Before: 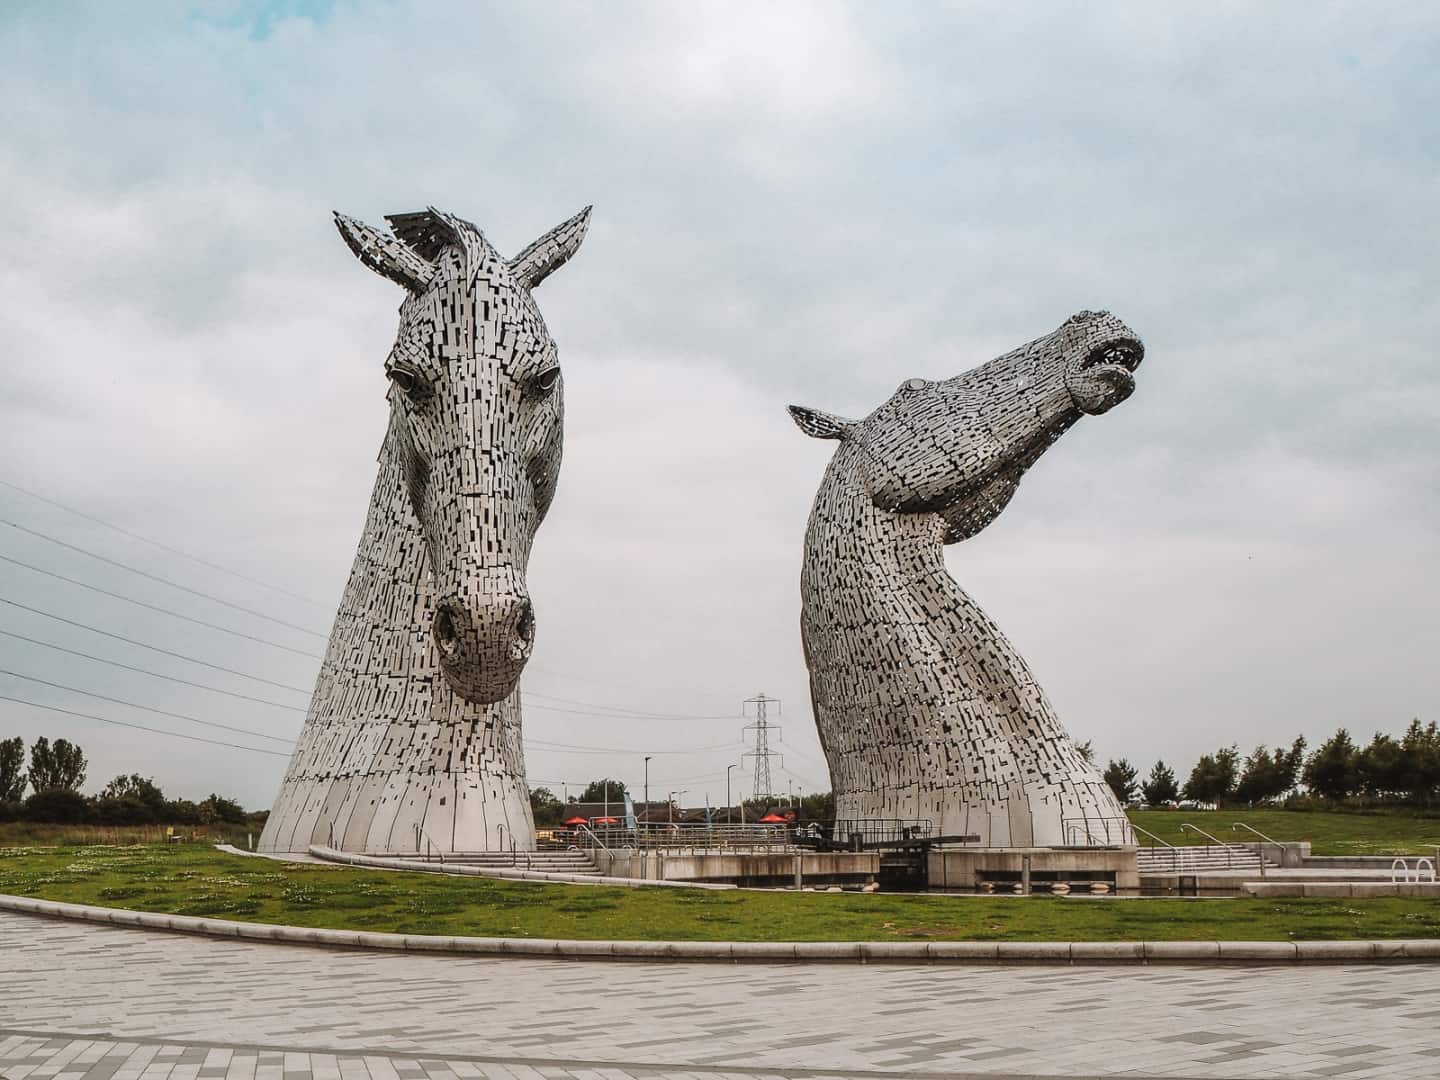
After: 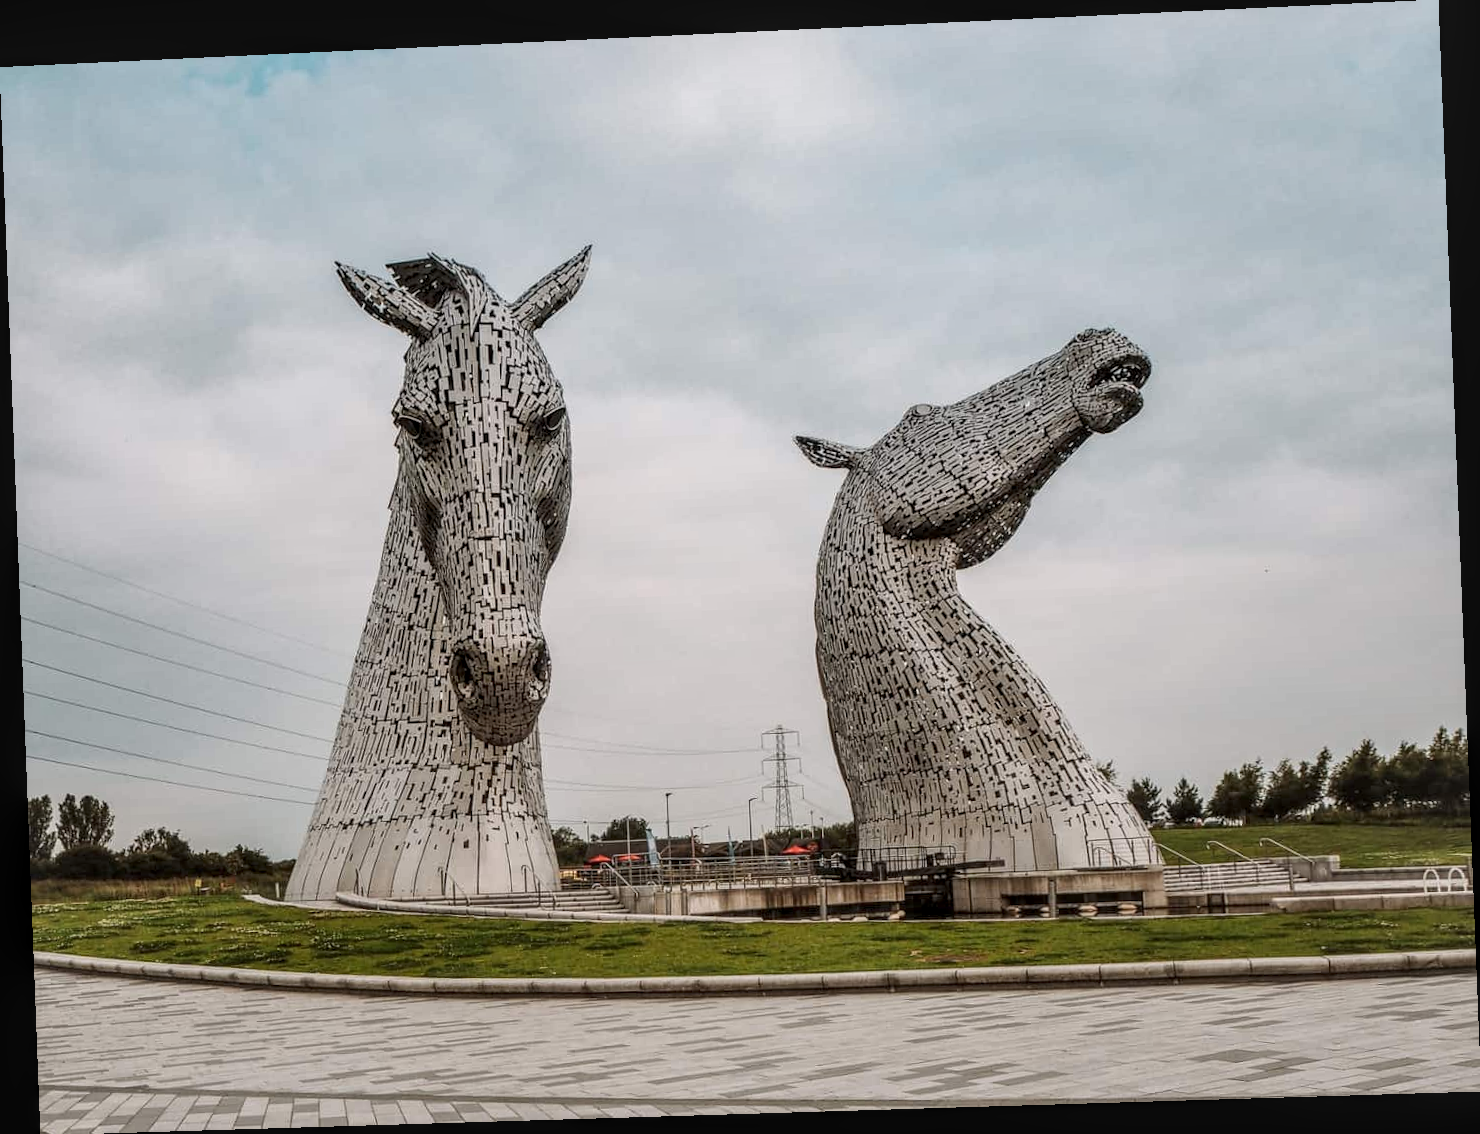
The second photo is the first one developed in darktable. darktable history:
local contrast: detail 130%
rotate and perspective: rotation -2.22°, lens shift (horizontal) -0.022, automatic cropping off
